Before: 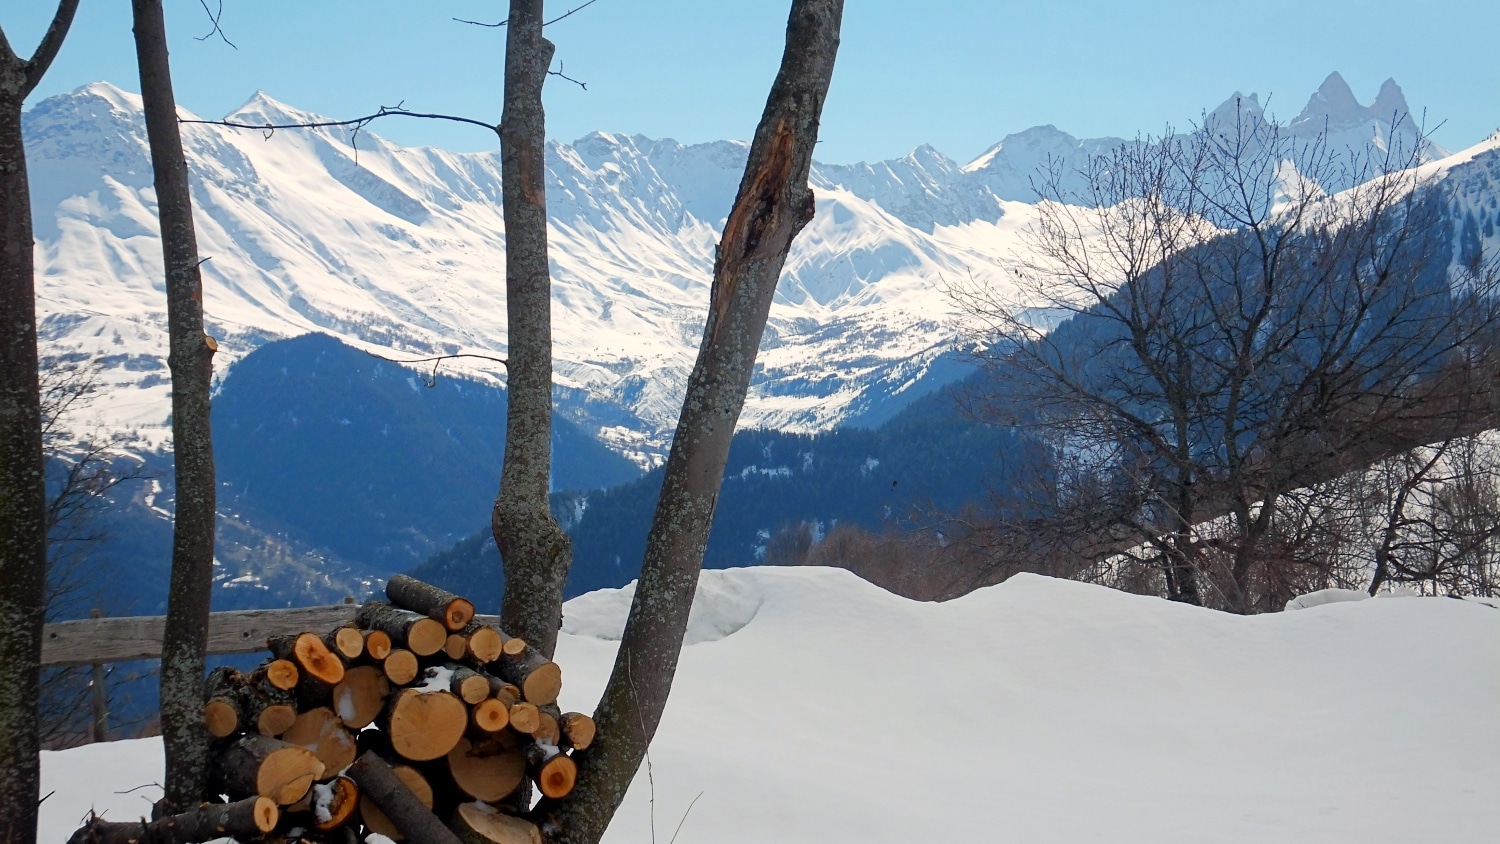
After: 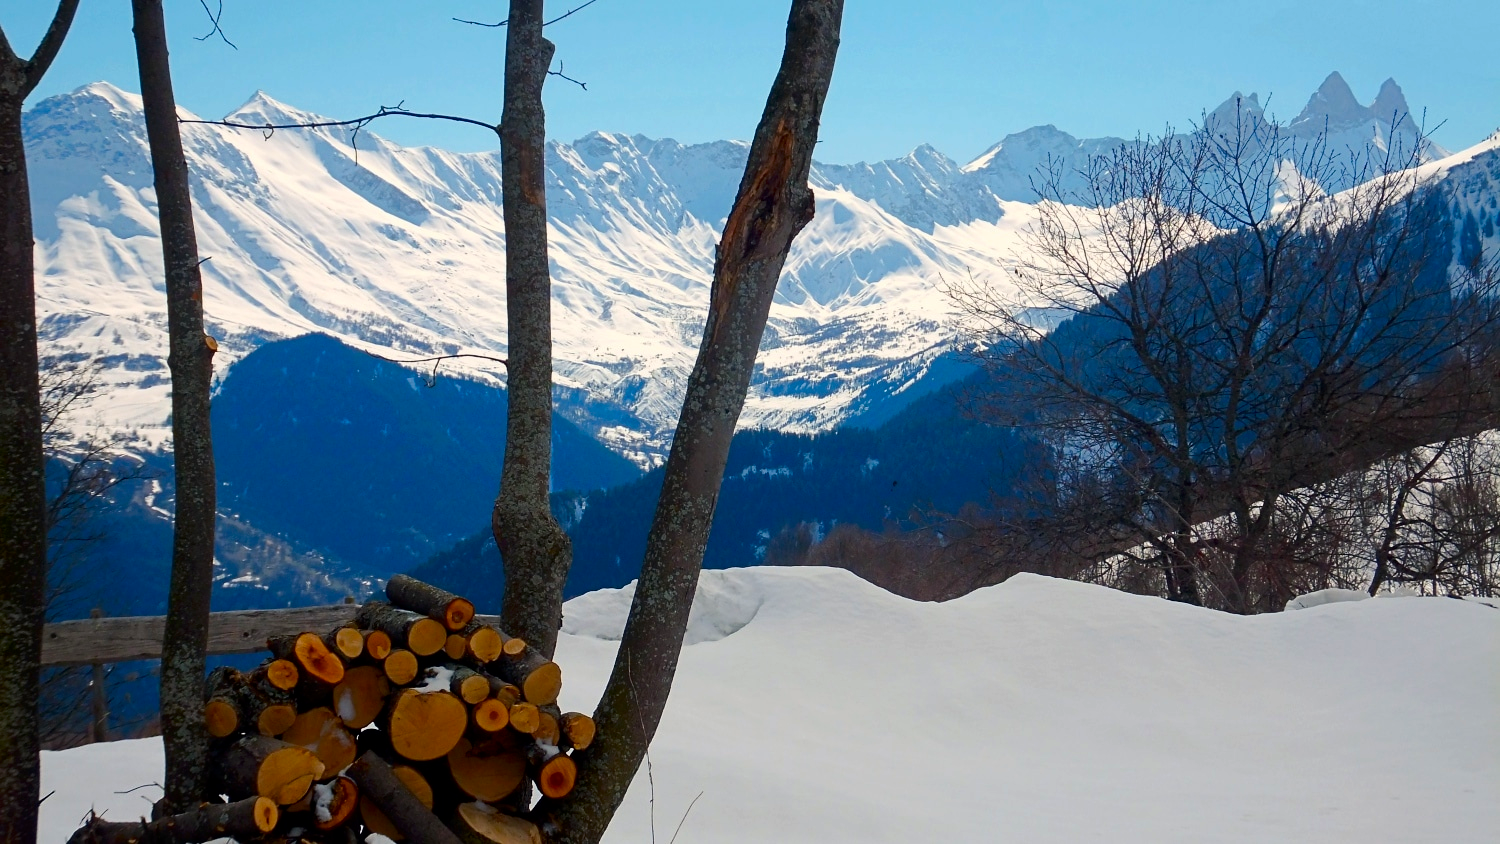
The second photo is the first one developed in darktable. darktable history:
contrast brightness saturation: contrast 0.067, brightness -0.126, saturation 0.059
color balance rgb: perceptual saturation grading › global saturation 30.069%
